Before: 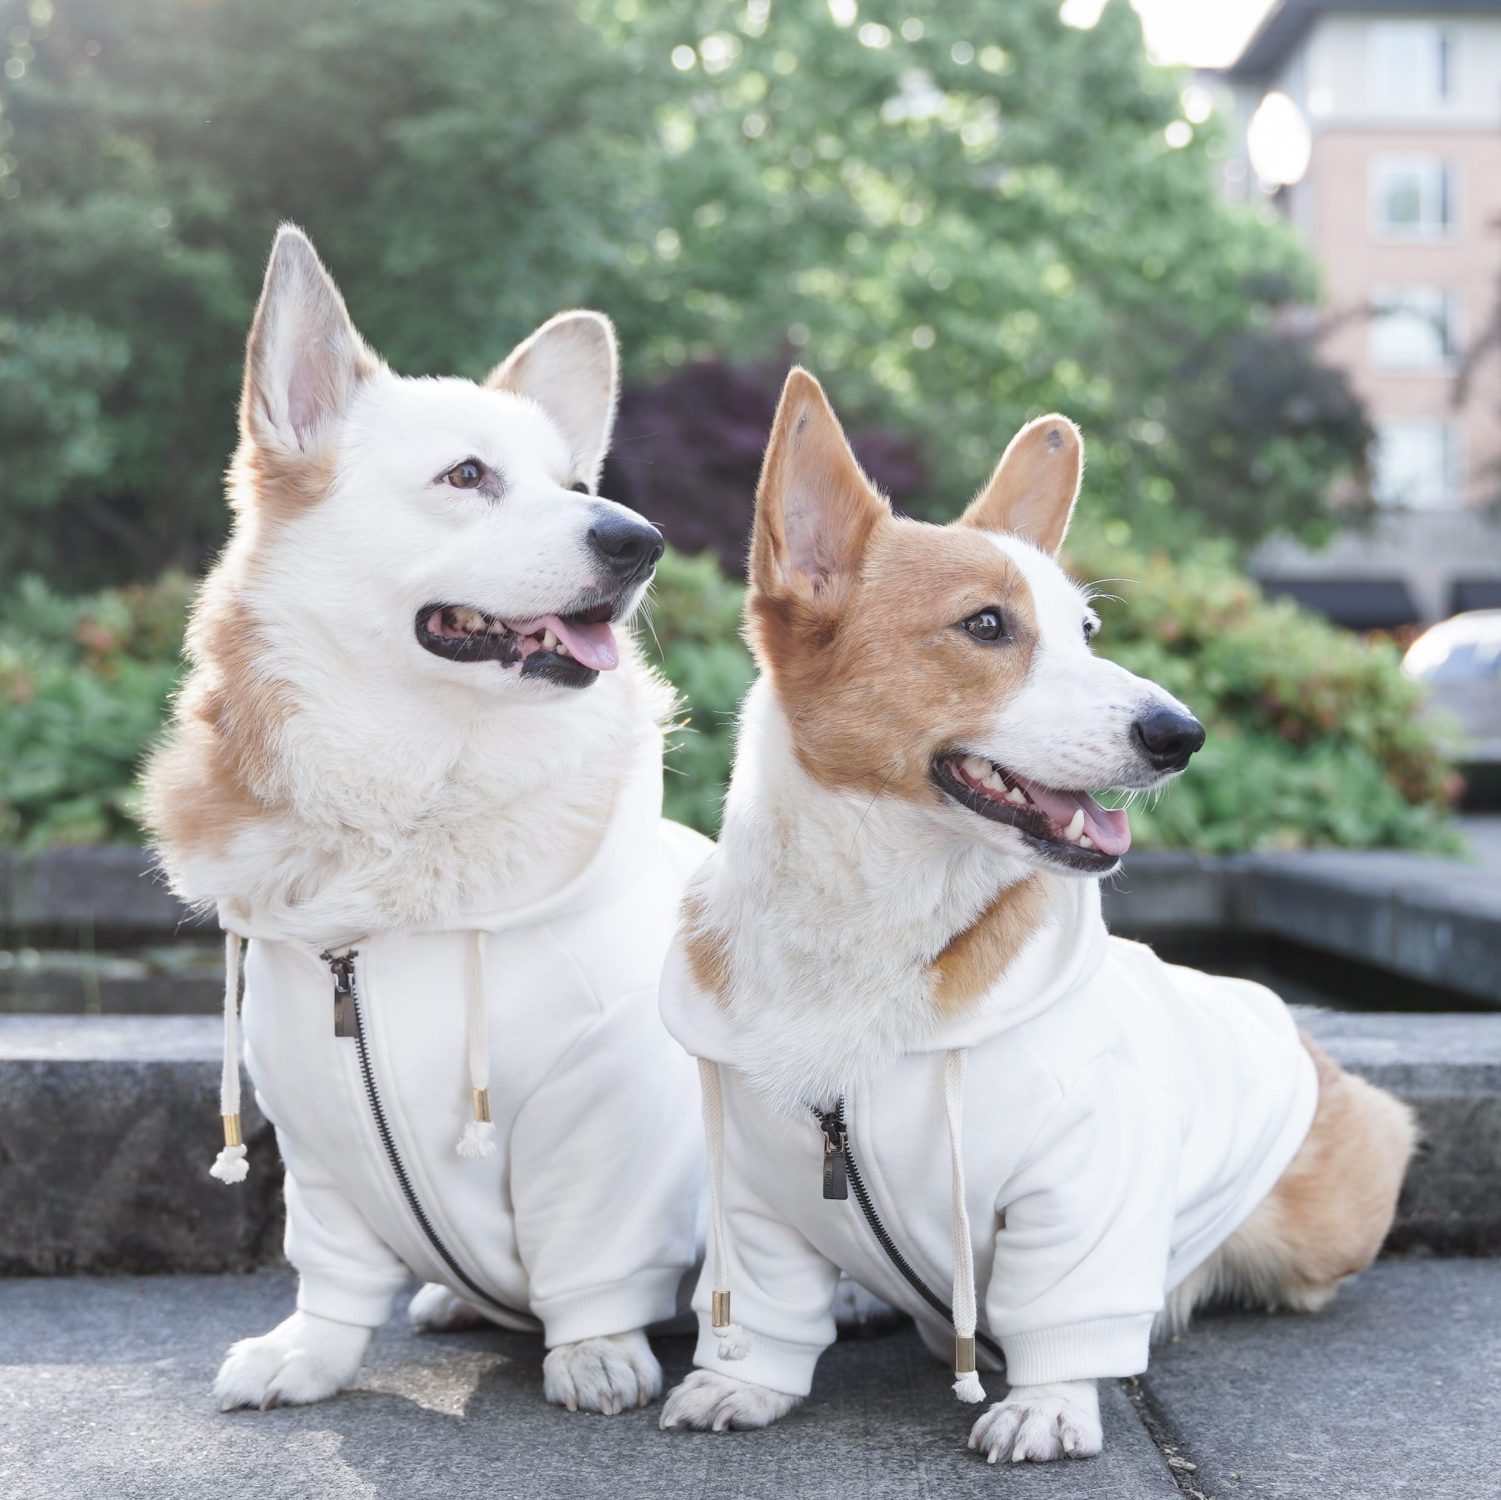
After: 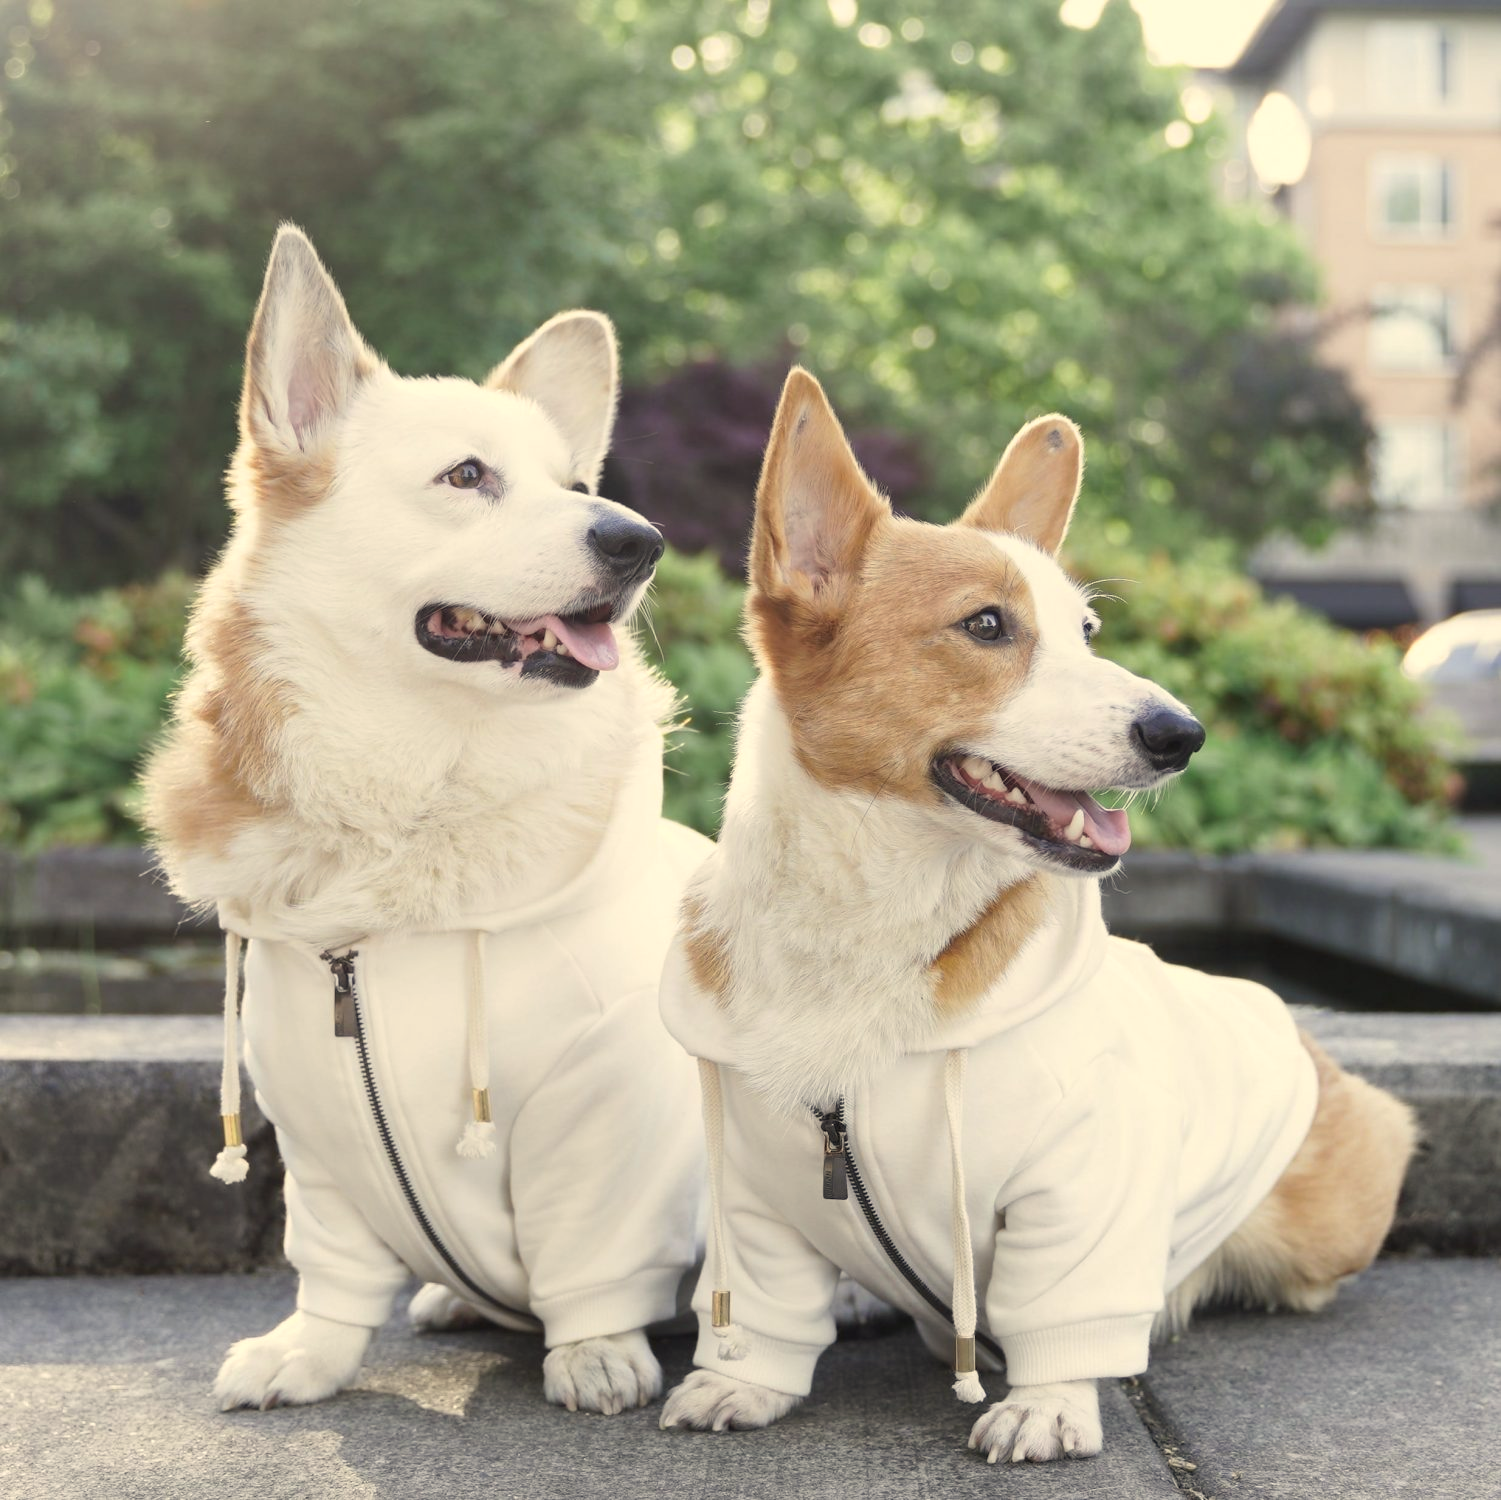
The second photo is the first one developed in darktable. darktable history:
color correction: highlights a* 1.44, highlights b* 17.98
